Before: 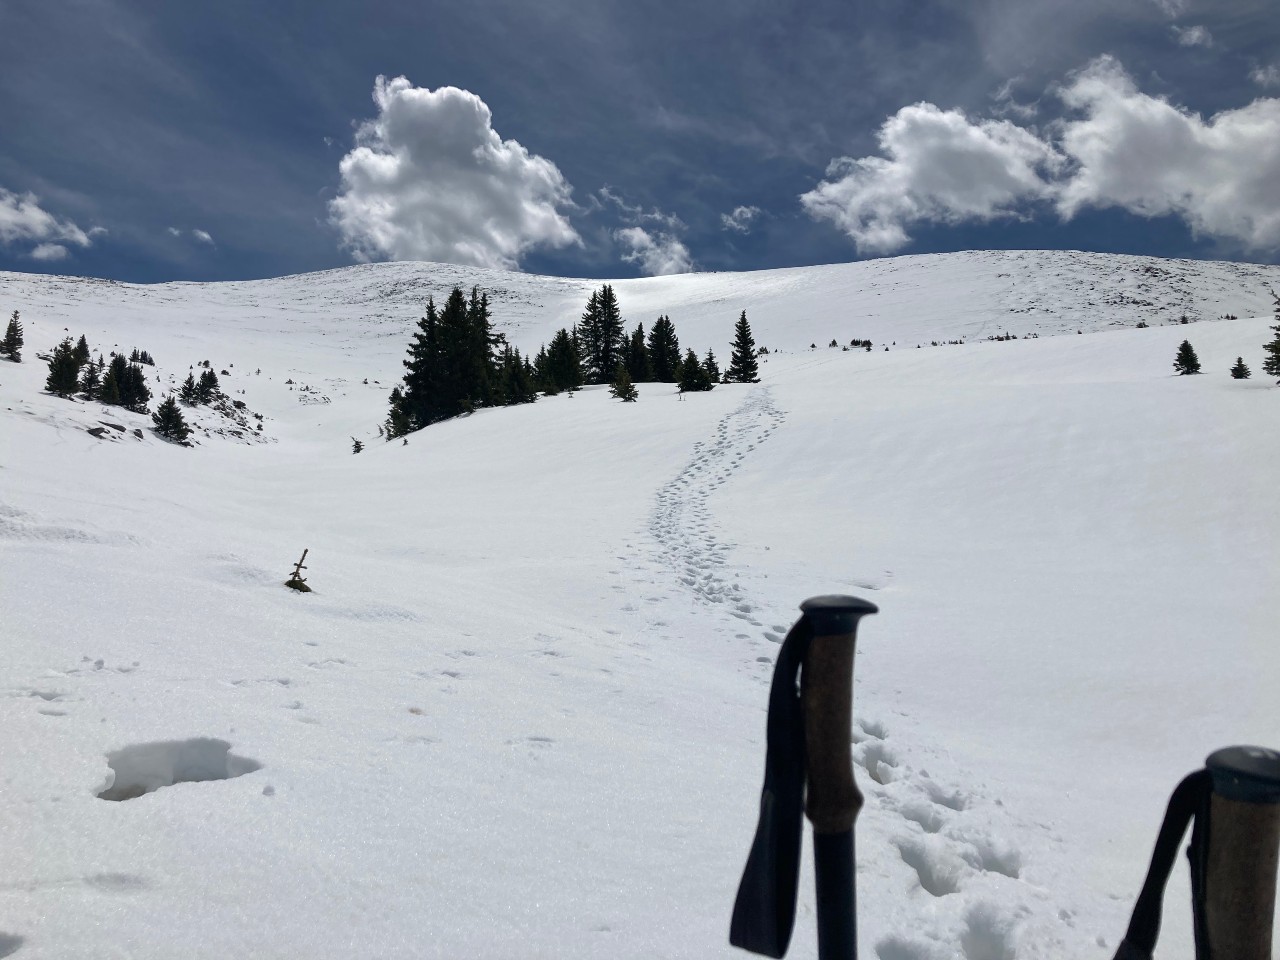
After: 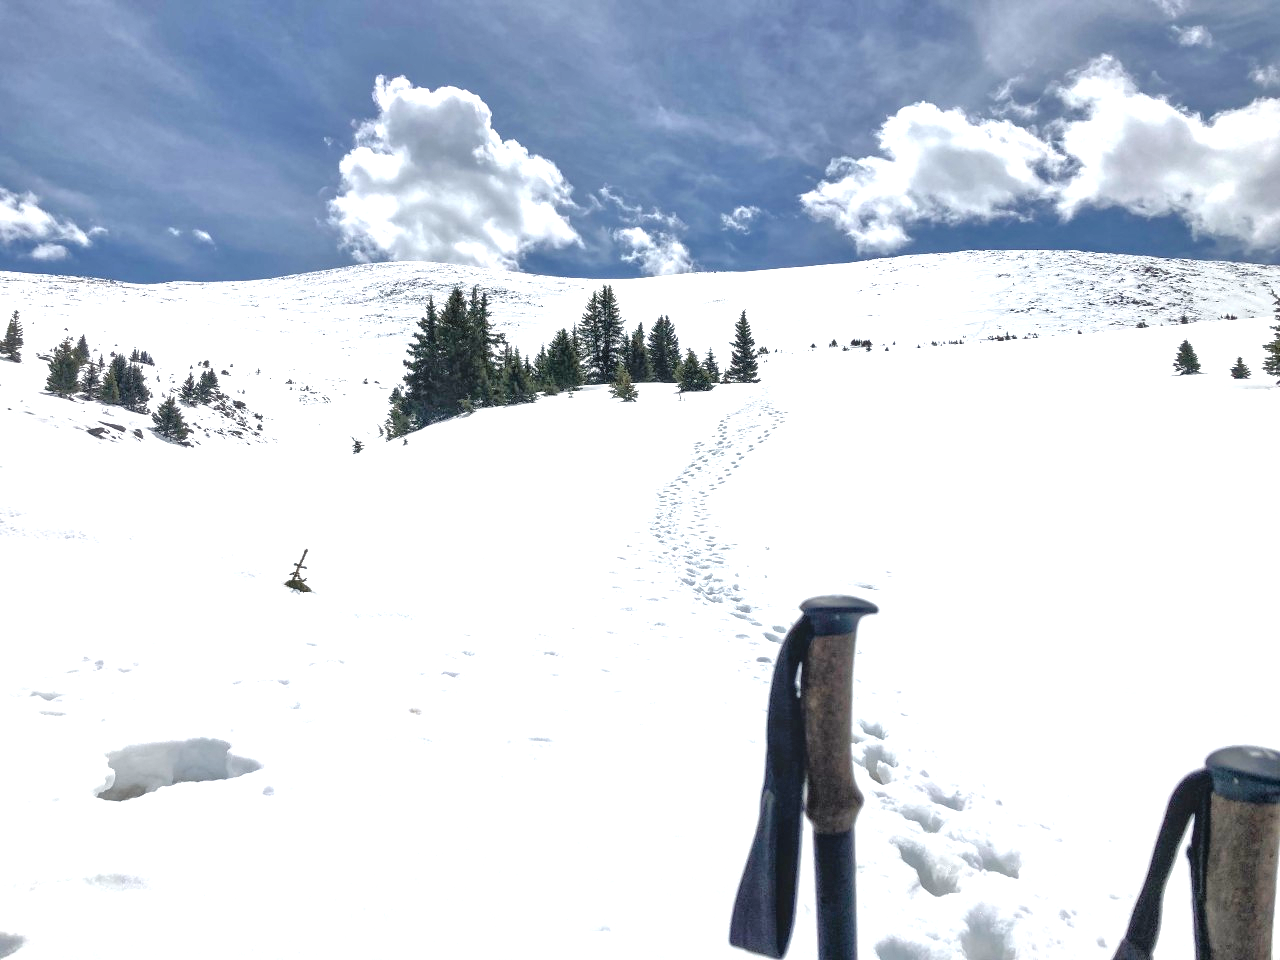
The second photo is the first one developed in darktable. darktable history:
exposure: black level correction 0, exposure 1.1 EV, compensate exposure bias true, compensate highlight preservation false
tone equalizer: -7 EV 0.15 EV, -6 EV 0.6 EV, -5 EV 1.15 EV, -4 EV 1.33 EV, -3 EV 1.15 EV, -2 EV 0.6 EV, -1 EV 0.15 EV, mask exposure compensation -0.5 EV
local contrast: detail 130%
